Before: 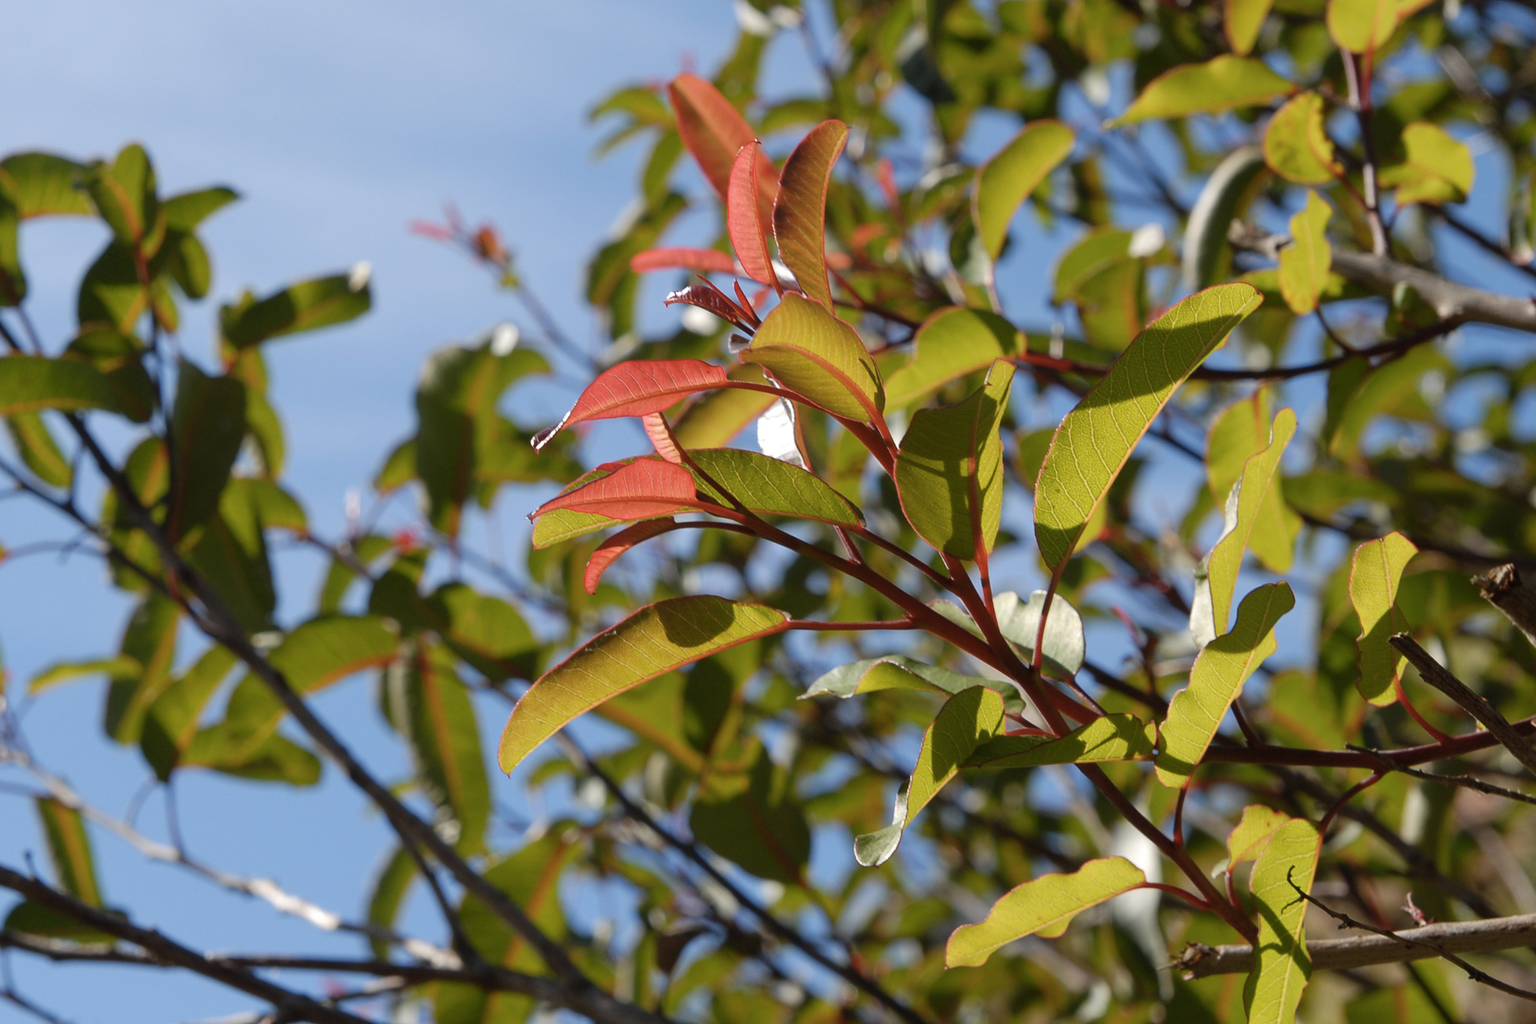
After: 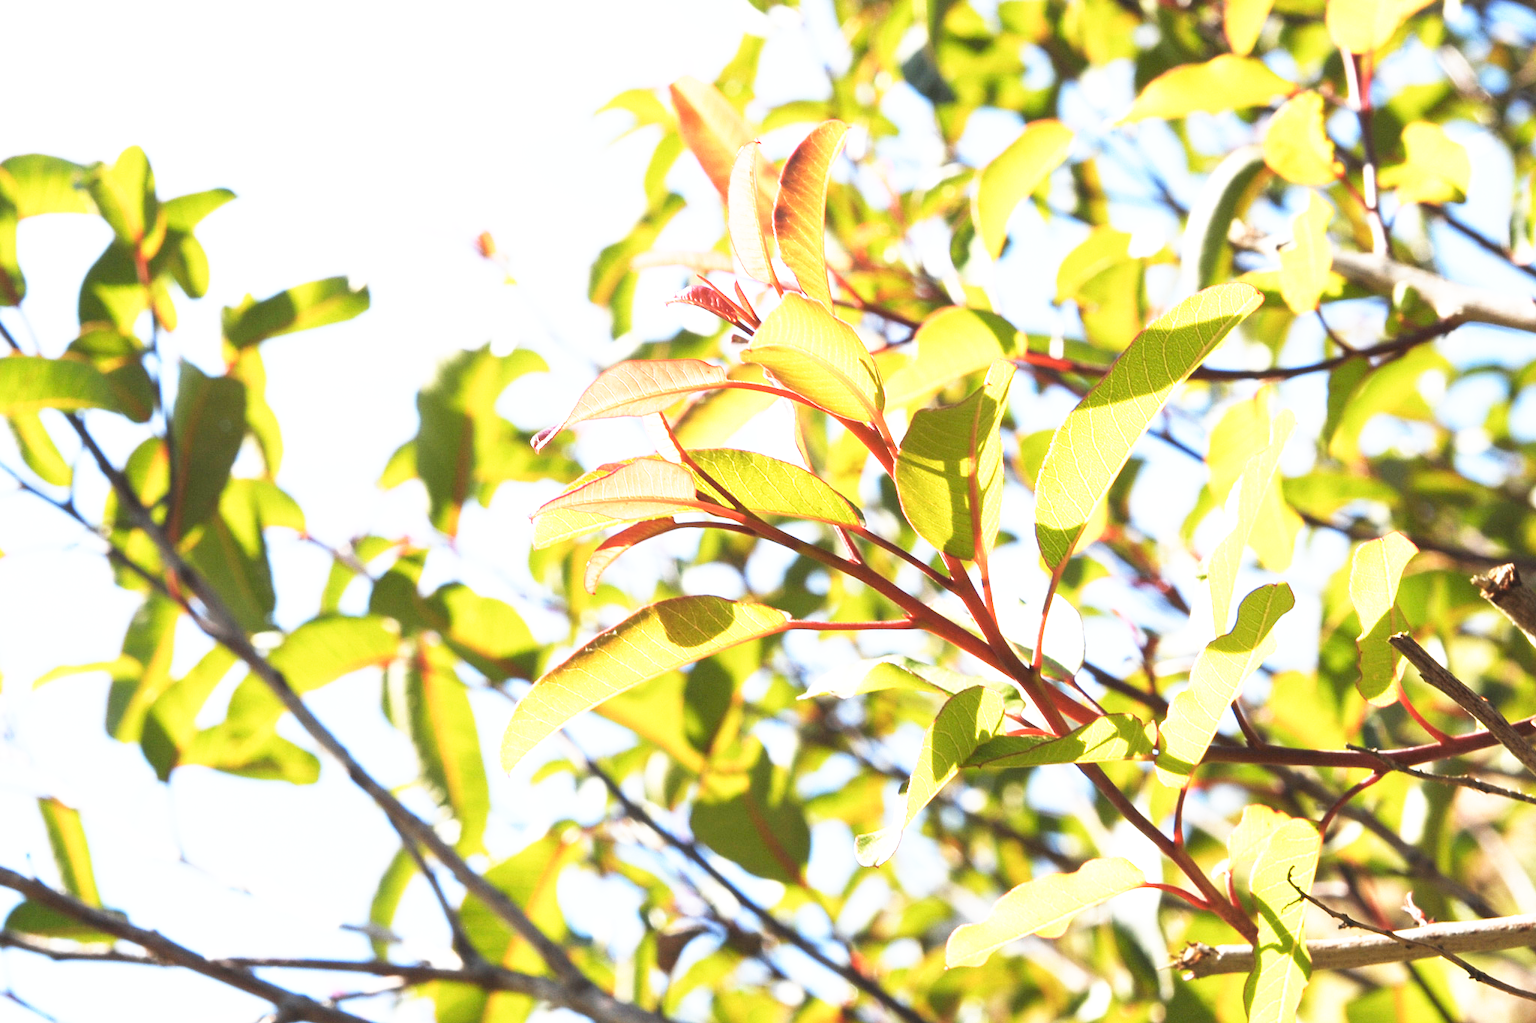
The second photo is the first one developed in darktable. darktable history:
exposure: black level correction 0, exposure 1.6 EV, compensate exposure bias true, compensate highlight preservation false
base curve: curves: ch0 [(0, 0) (0.495, 0.917) (1, 1)], preserve colors none
